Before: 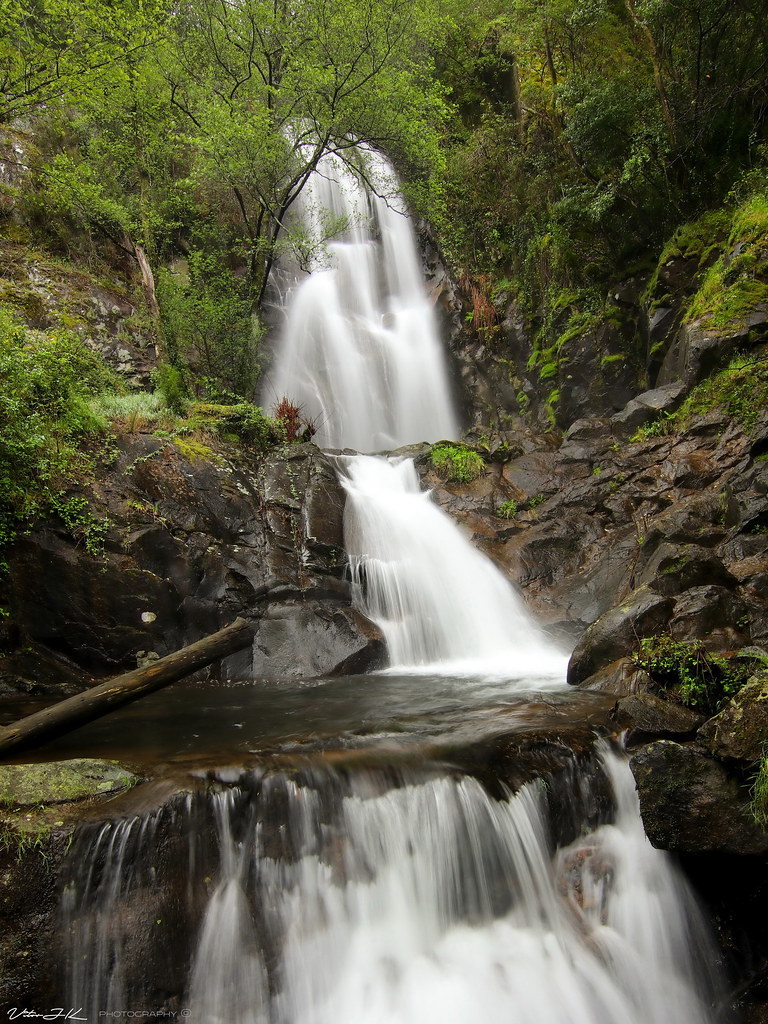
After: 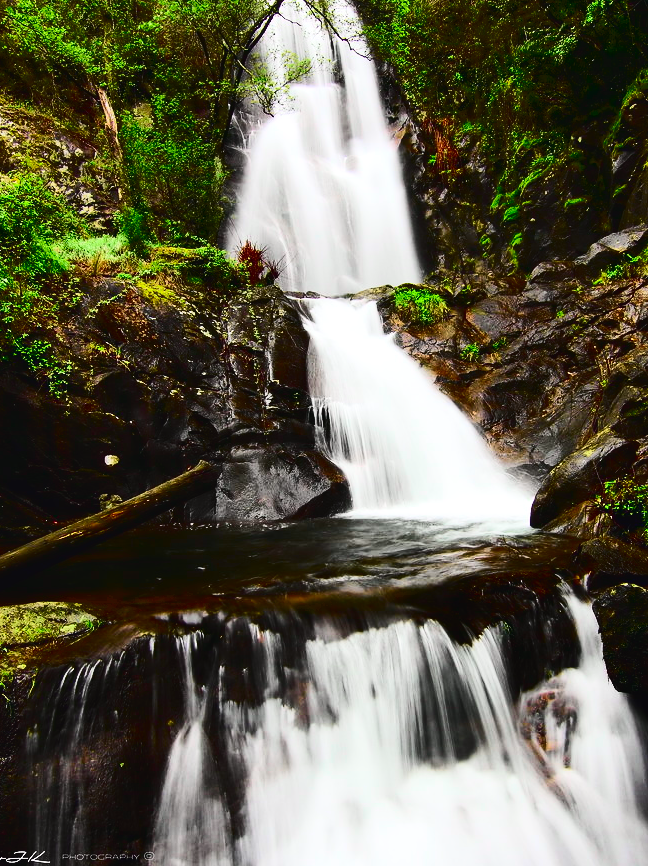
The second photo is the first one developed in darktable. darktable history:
velvia: on, module defaults
contrast brightness saturation: contrast 0.327, brightness -0.075, saturation 0.173
crop and rotate: left 4.837%, top 15.42%, right 10.695%
tone curve: curves: ch0 [(0, 0.023) (0.103, 0.087) (0.295, 0.297) (0.445, 0.531) (0.553, 0.665) (0.735, 0.843) (0.994, 1)]; ch1 [(0, 0) (0.427, 0.346) (0.456, 0.426) (0.484, 0.483) (0.509, 0.514) (0.535, 0.56) (0.581, 0.632) (0.646, 0.715) (1, 1)]; ch2 [(0, 0) (0.369, 0.388) (0.449, 0.431) (0.501, 0.495) (0.533, 0.518) (0.572, 0.612) (0.677, 0.752) (1, 1)], color space Lab, independent channels, preserve colors none
shadows and highlights: shadows 36.67, highlights -27.76, highlights color adjustment 32.72%, soften with gaussian
tone equalizer: on, module defaults
exposure: compensate highlight preservation false
